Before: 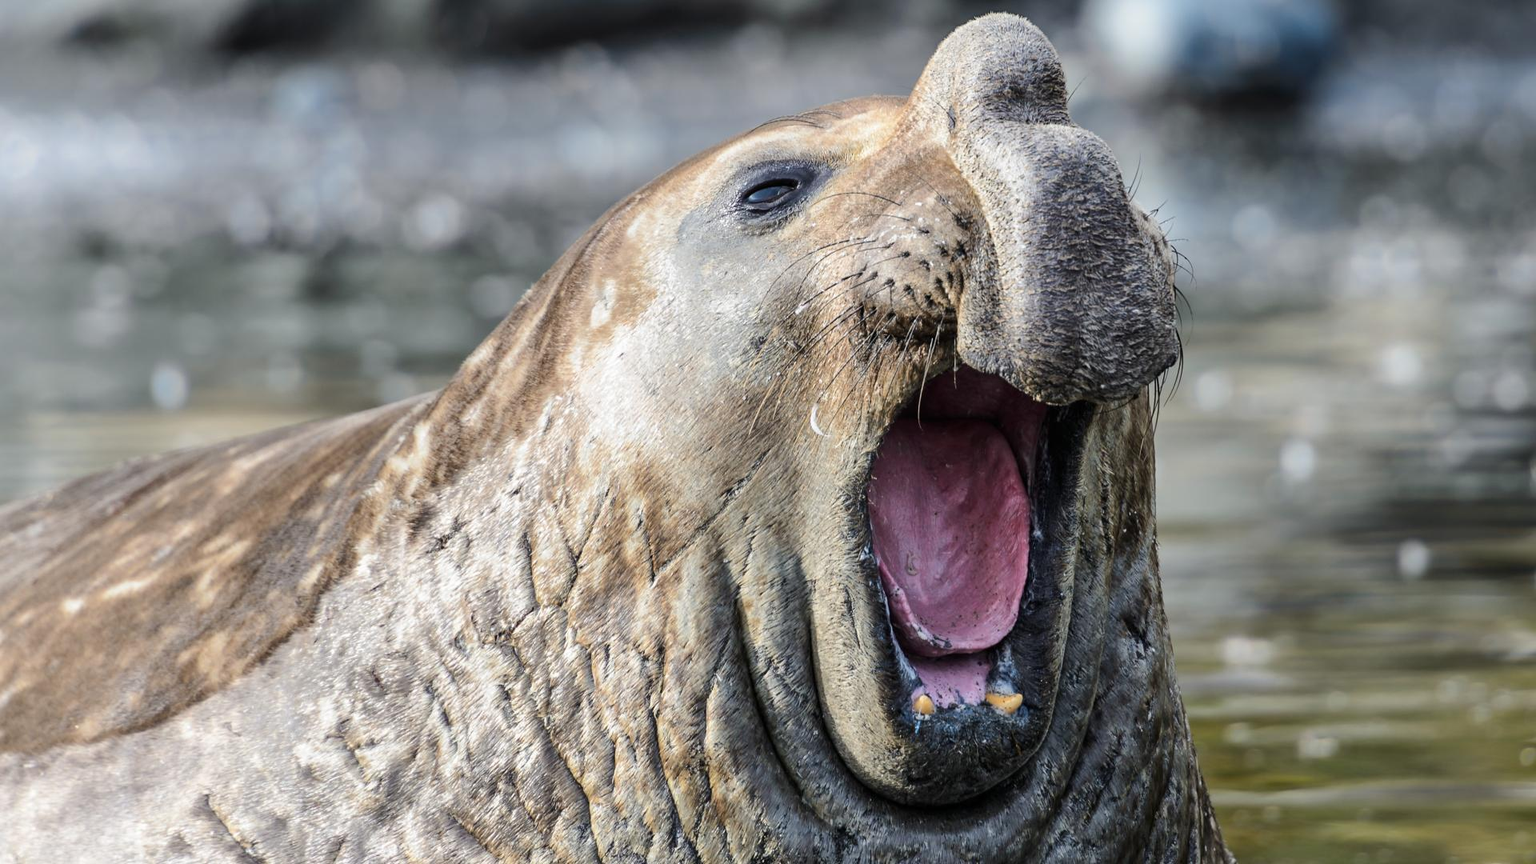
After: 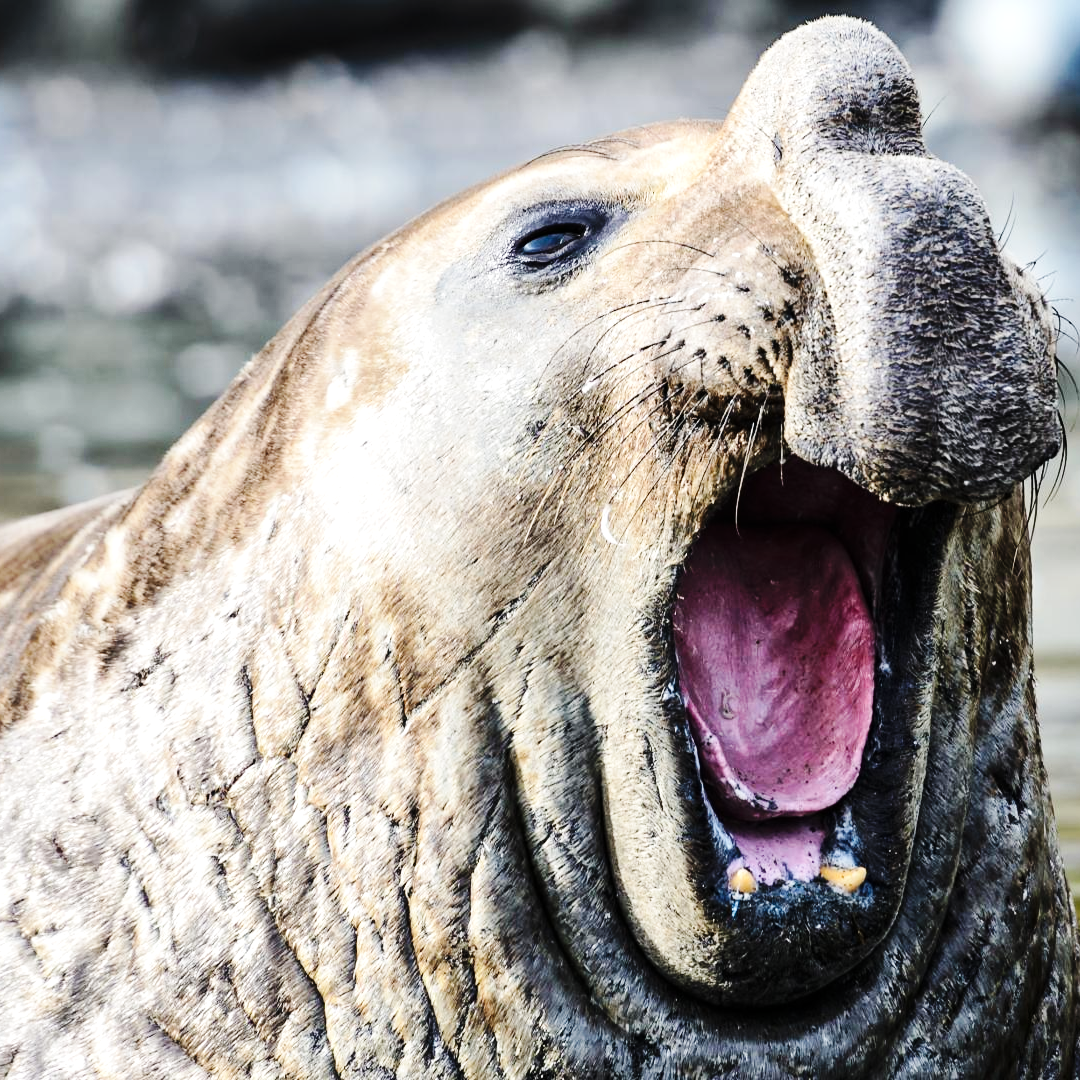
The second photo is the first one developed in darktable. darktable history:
crop: left 21.496%, right 22.254%
base curve: curves: ch0 [(0, 0) (0.036, 0.025) (0.121, 0.166) (0.206, 0.329) (0.605, 0.79) (1, 1)], preserve colors none
tone equalizer: -8 EV -0.417 EV, -7 EV -0.389 EV, -6 EV -0.333 EV, -5 EV -0.222 EV, -3 EV 0.222 EV, -2 EV 0.333 EV, -1 EV 0.389 EV, +0 EV 0.417 EV, edges refinement/feathering 500, mask exposure compensation -1.57 EV, preserve details no
